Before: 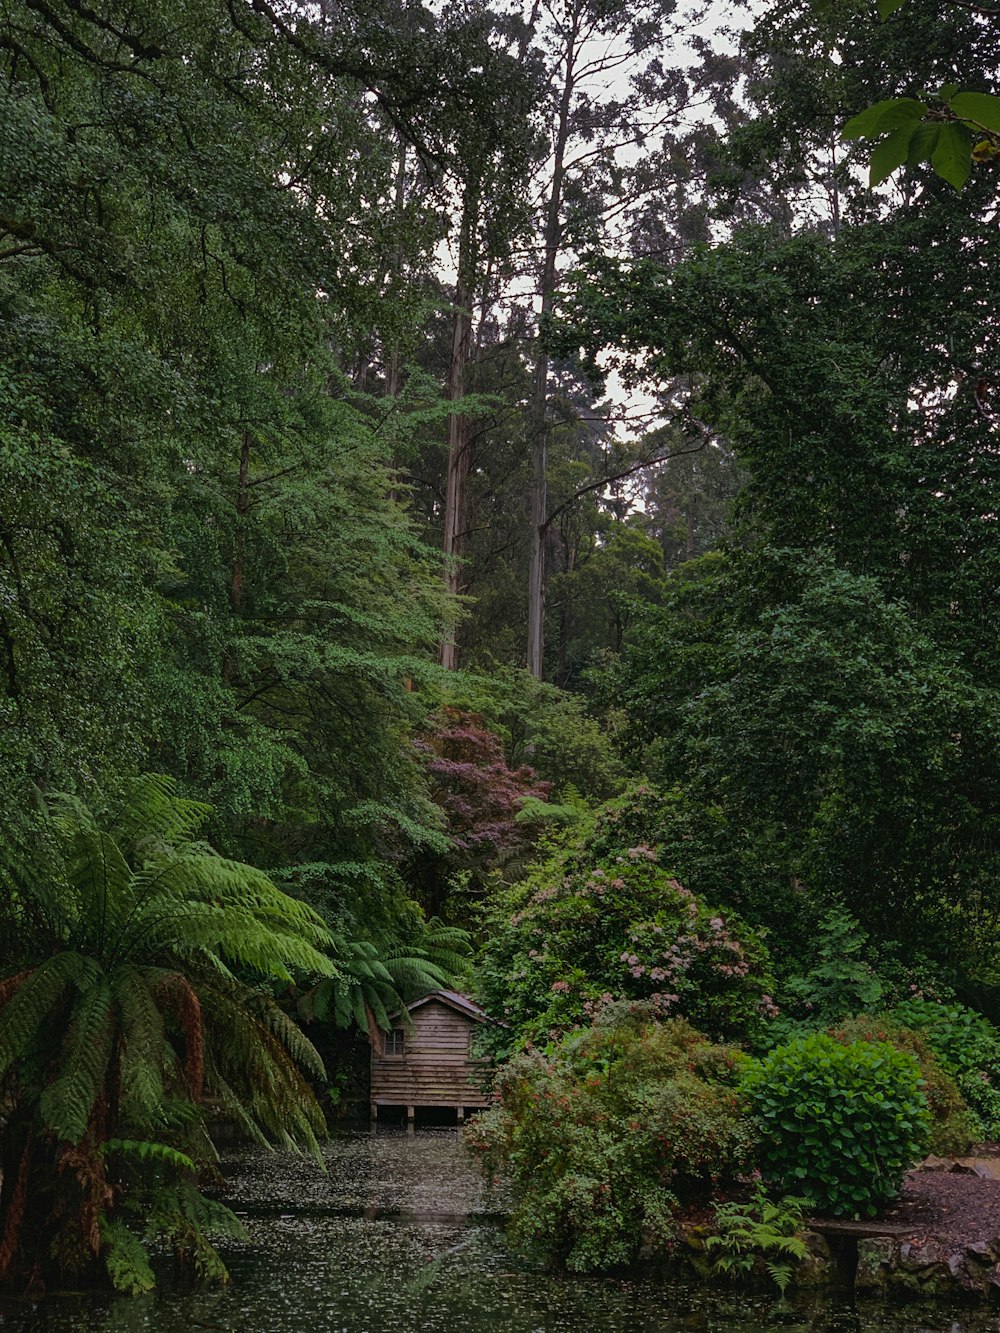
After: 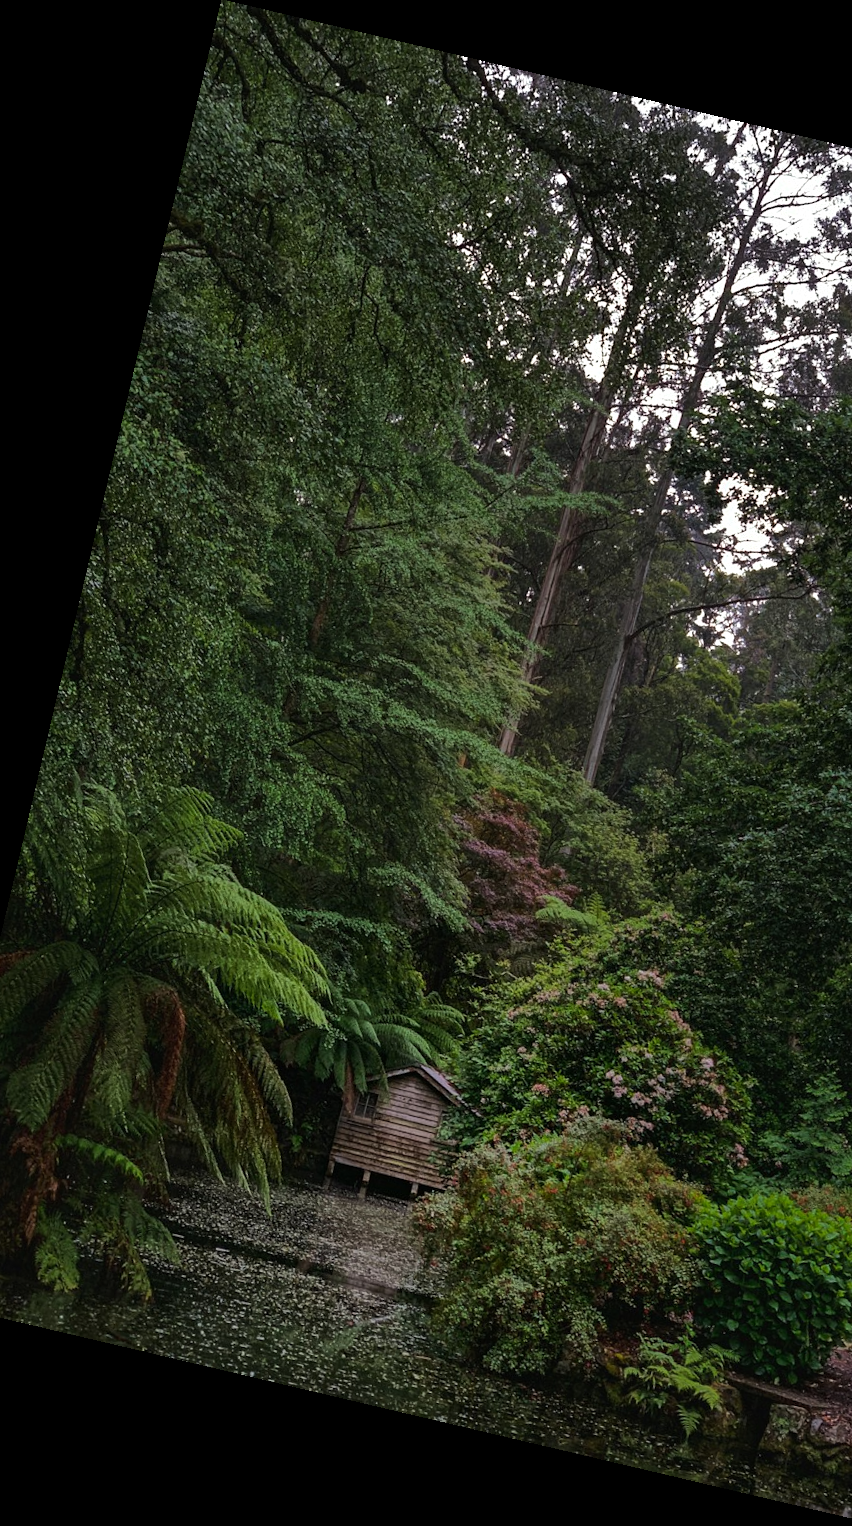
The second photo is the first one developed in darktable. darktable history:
crop and rotate: left 6.617%, right 26.717%
tone equalizer: -8 EV -0.417 EV, -7 EV -0.389 EV, -6 EV -0.333 EV, -5 EV -0.222 EV, -3 EV 0.222 EV, -2 EV 0.333 EV, -1 EV 0.389 EV, +0 EV 0.417 EV, edges refinement/feathering 500, mask exposure compensation -1.25 EV, preserve details no
rotate and perspective: rotation 13.27°, automatic cropping off
